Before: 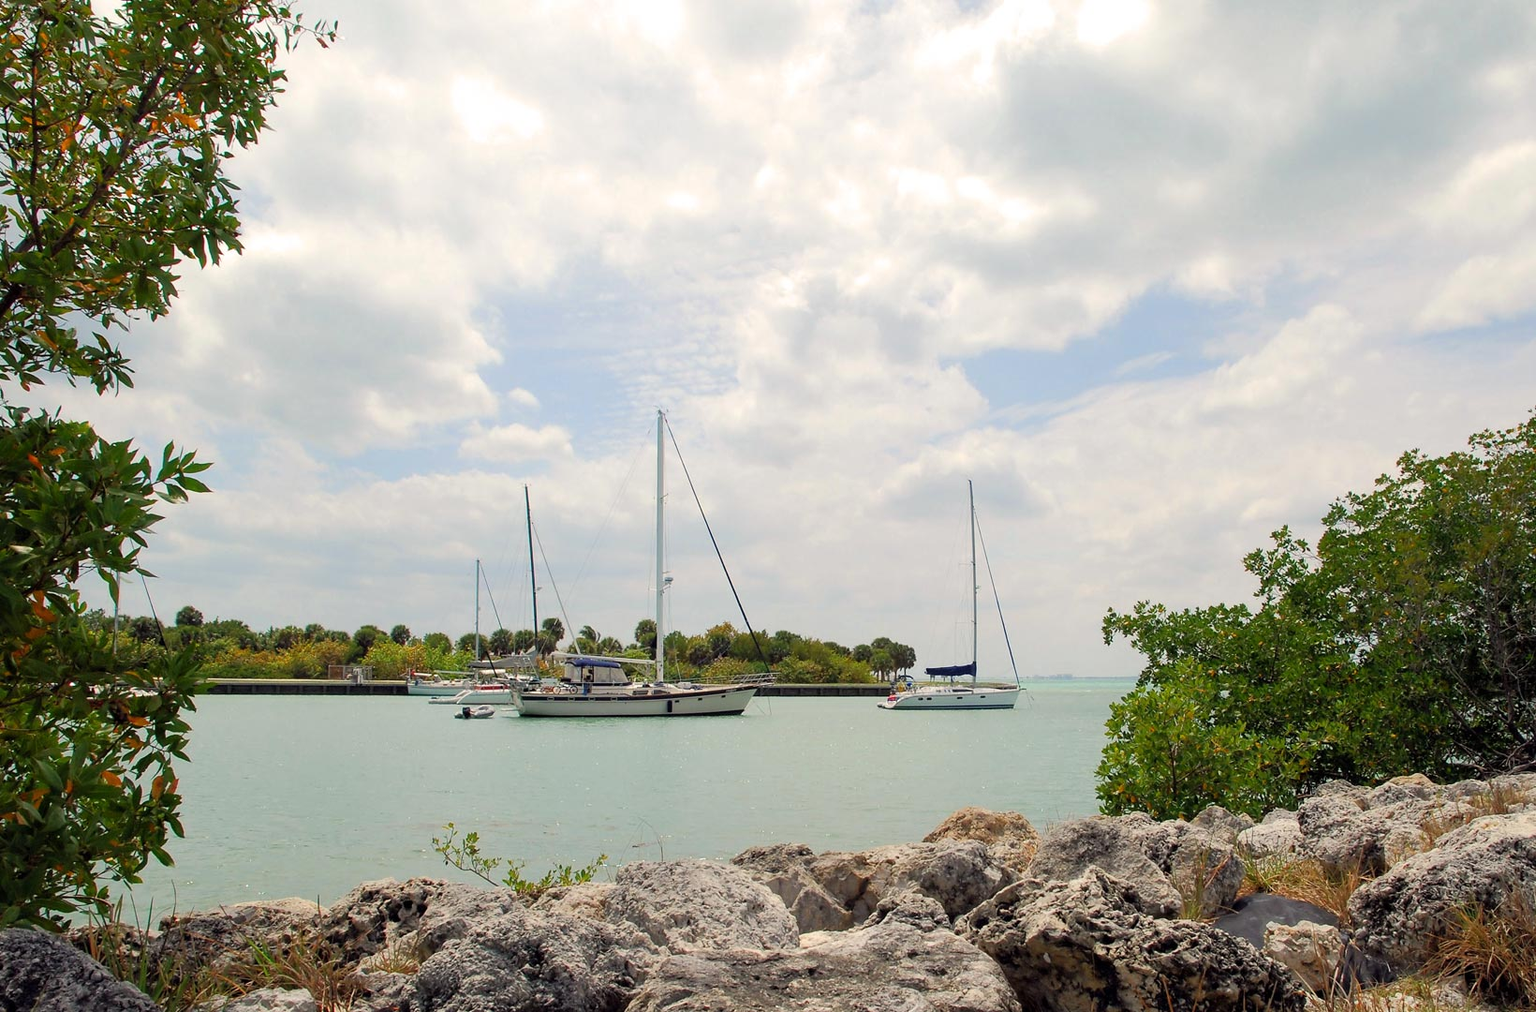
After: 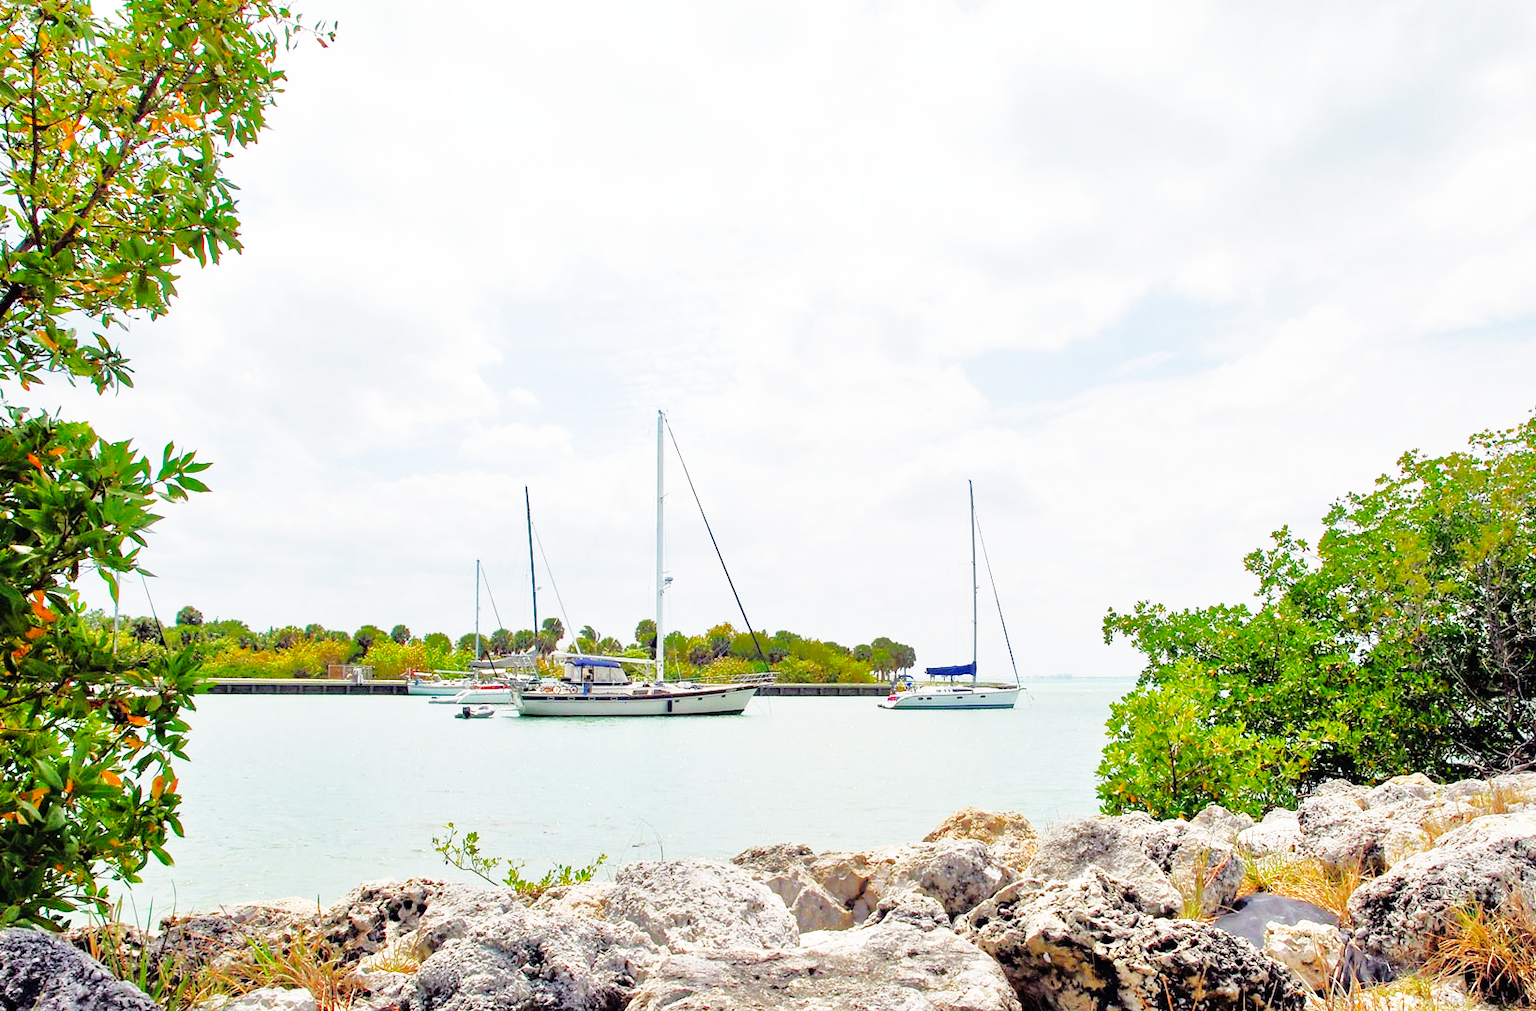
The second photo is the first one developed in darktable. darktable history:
tone equalizer: -7 EV 0.15 EV, -6 EV 0.6 EV, -5 EV 1.15 EV, -4 EV 1.33 EV, -3 EV 1.15 EV, -2 EV 0.6 EV, -1 EV 0.15 EV, mask exposure compensation -0.5 EV
shadows and highlights: on, module defaults
base curve: curves: ch0 [(0, 0) (0.007, 0.004) (0.027, 0.03) (0.046, 0.07) (0.207, 0.54) (0.442, 0.872) (0.673, 0.972) (1, 1)], preserve colors none
white balance: red 0.974, blue 1.044
